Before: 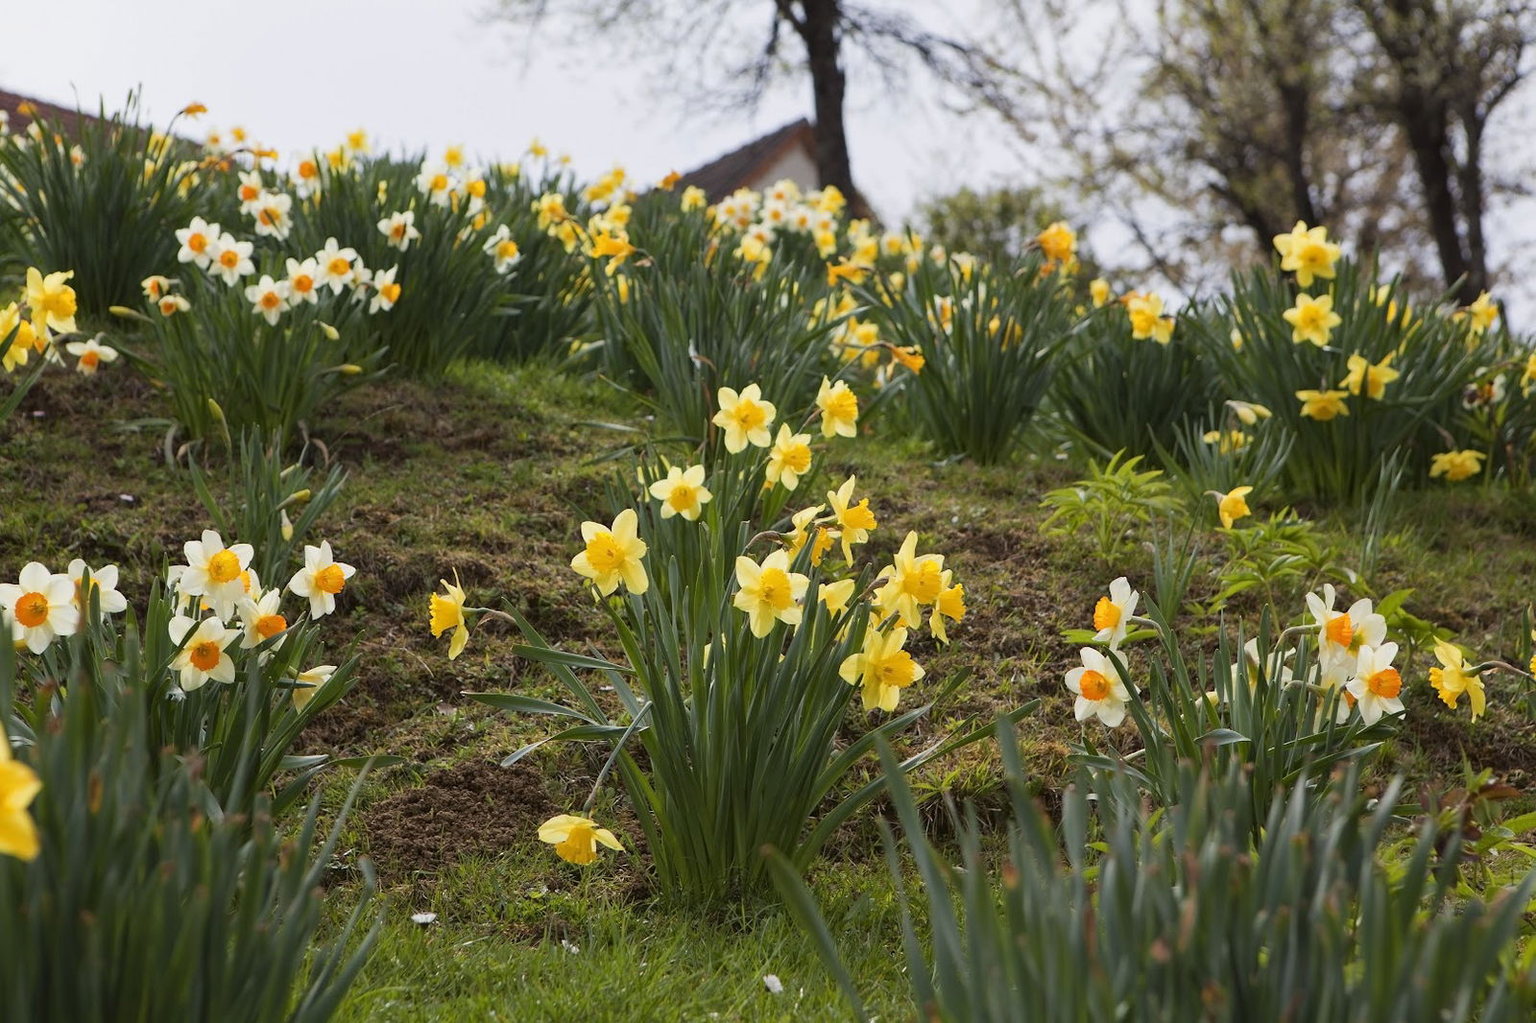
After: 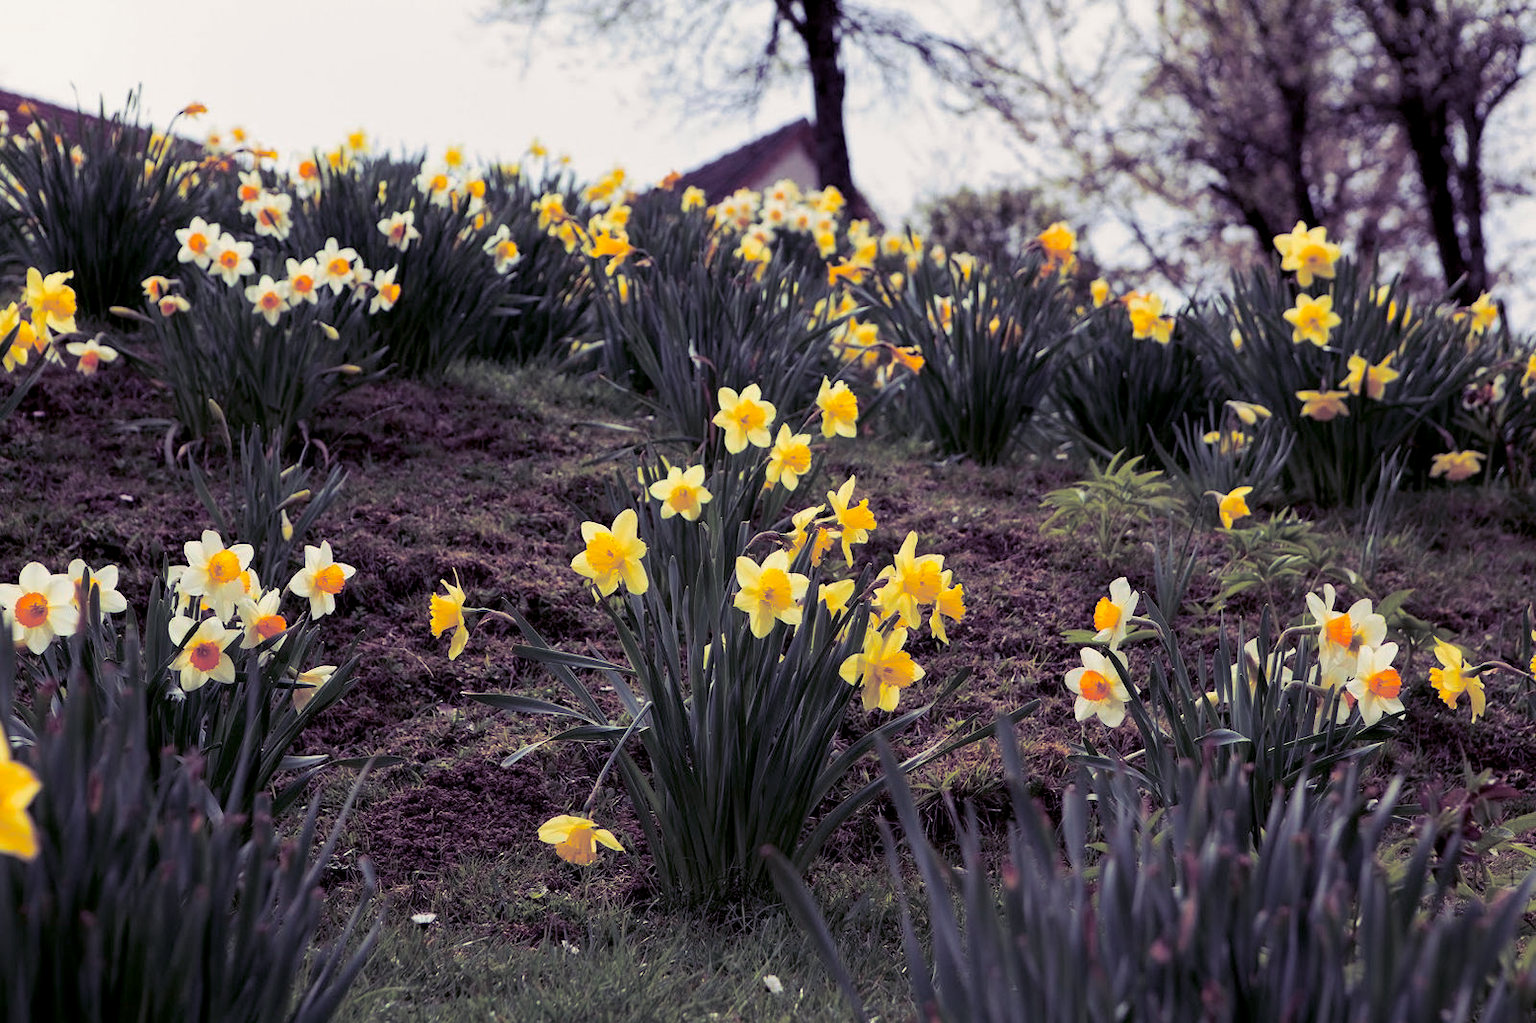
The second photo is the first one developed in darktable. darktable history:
exposure: black level correction 0.01, exposure 0.014 EV, compensate highlight preservation false
split-toning: shadows › hue 255.6°, shadows › saturation 0.66, highlights › hue 43.2°, highlights › saturation 0.68, balance -50.1
